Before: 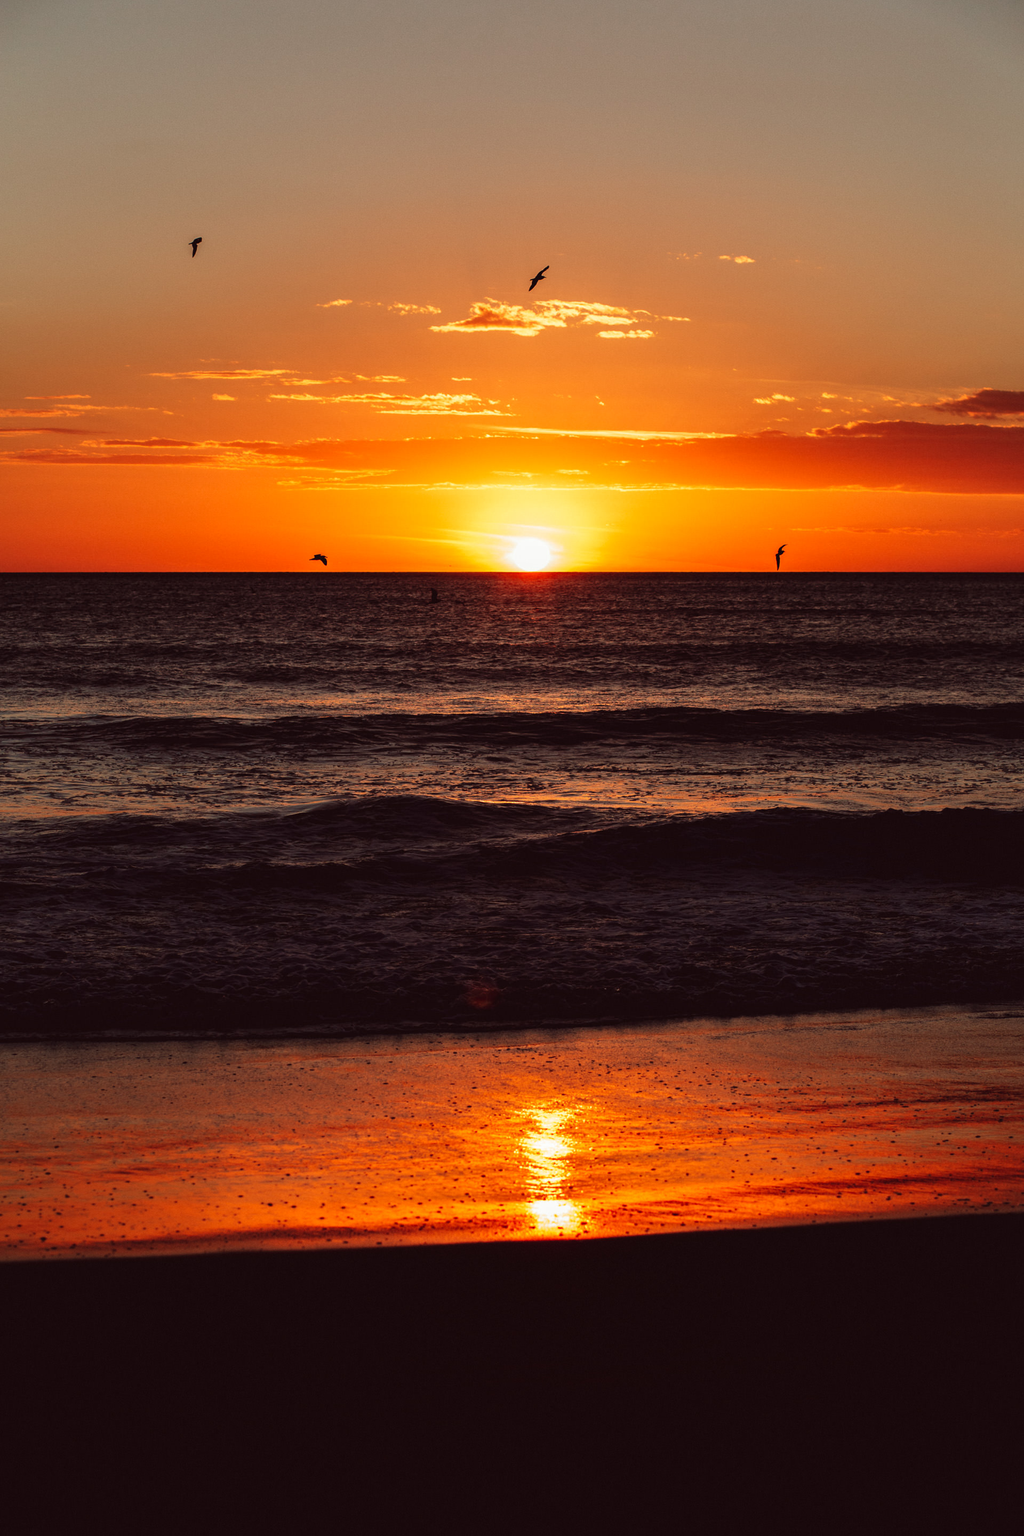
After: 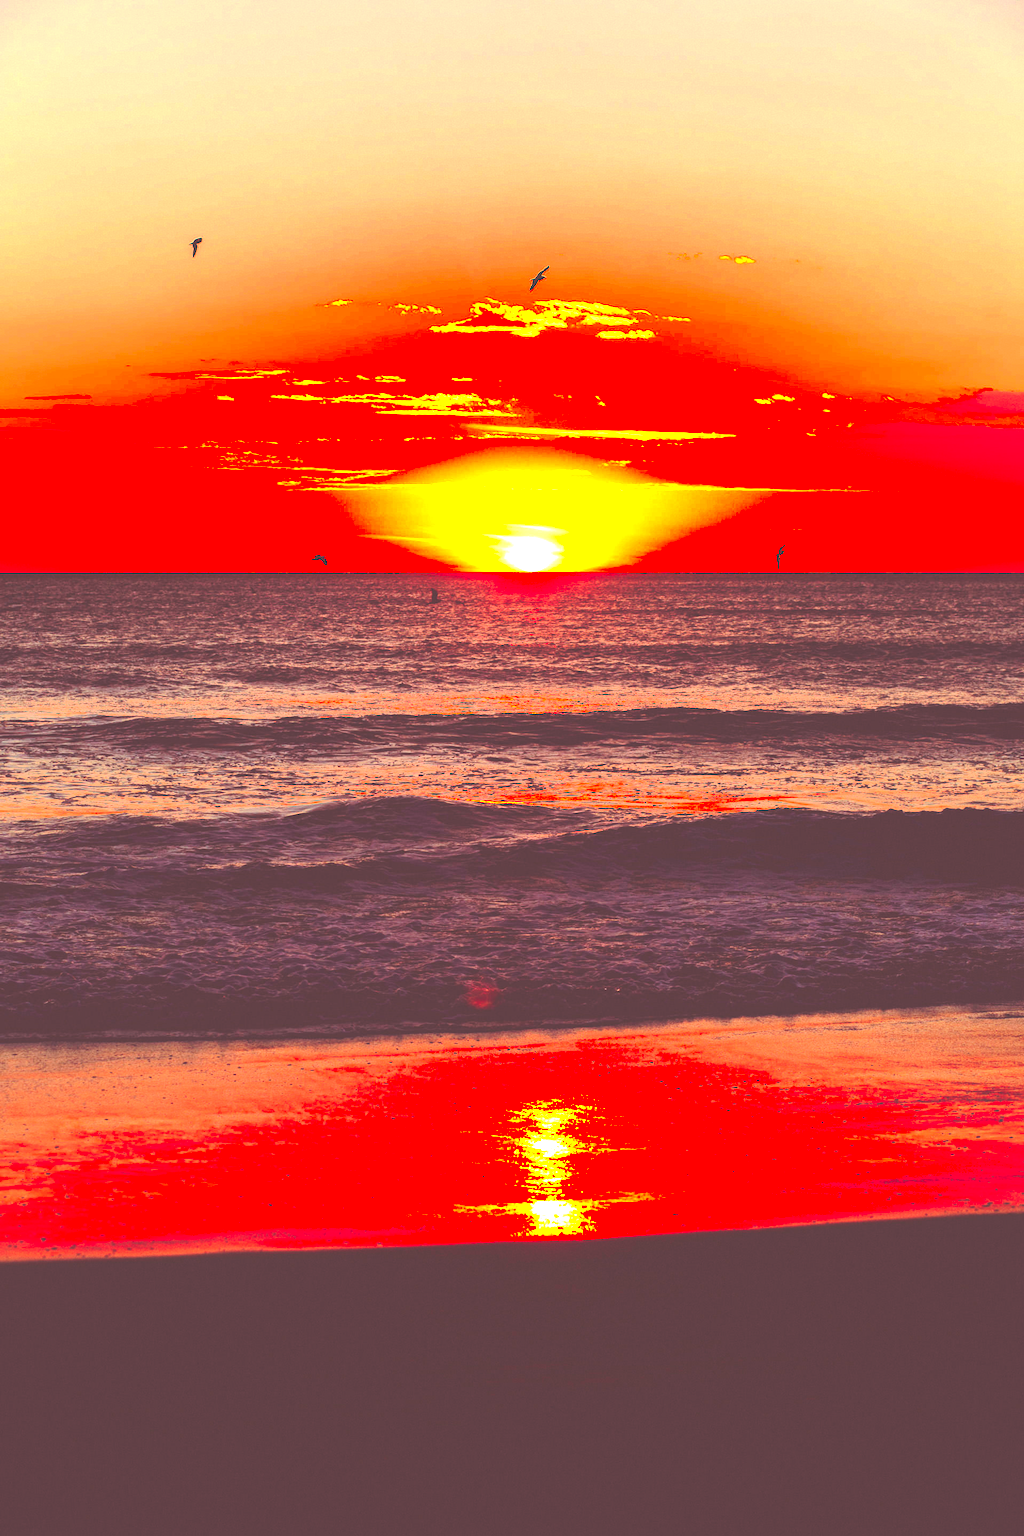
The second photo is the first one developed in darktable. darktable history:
tone curve: curves: ch0 [(0, 0) (0.003, 0.264) (0.011, 0.264) (0.025, 0.265) (0.044, 0.269) (0.069, 0.273) (0.1, 0.28) (0.136, 0.292) (0.177, 0.309) (0.224, 0.336) (0.277, 0.371) (0.335, 0.412) (0.399, 0.469) (0.468, 0.533) (0.543, 0.595) (0.623, 0.66) (0.709, 0.73) (0.801, 0.8) (0.898, 0.854) (1, 1)], preserve colors none
exposure: exposure 2 EV, compensate highlight preservation false
contrast brightness saturation: contrast 0.2, brightness 0.2, saturation 0.8
